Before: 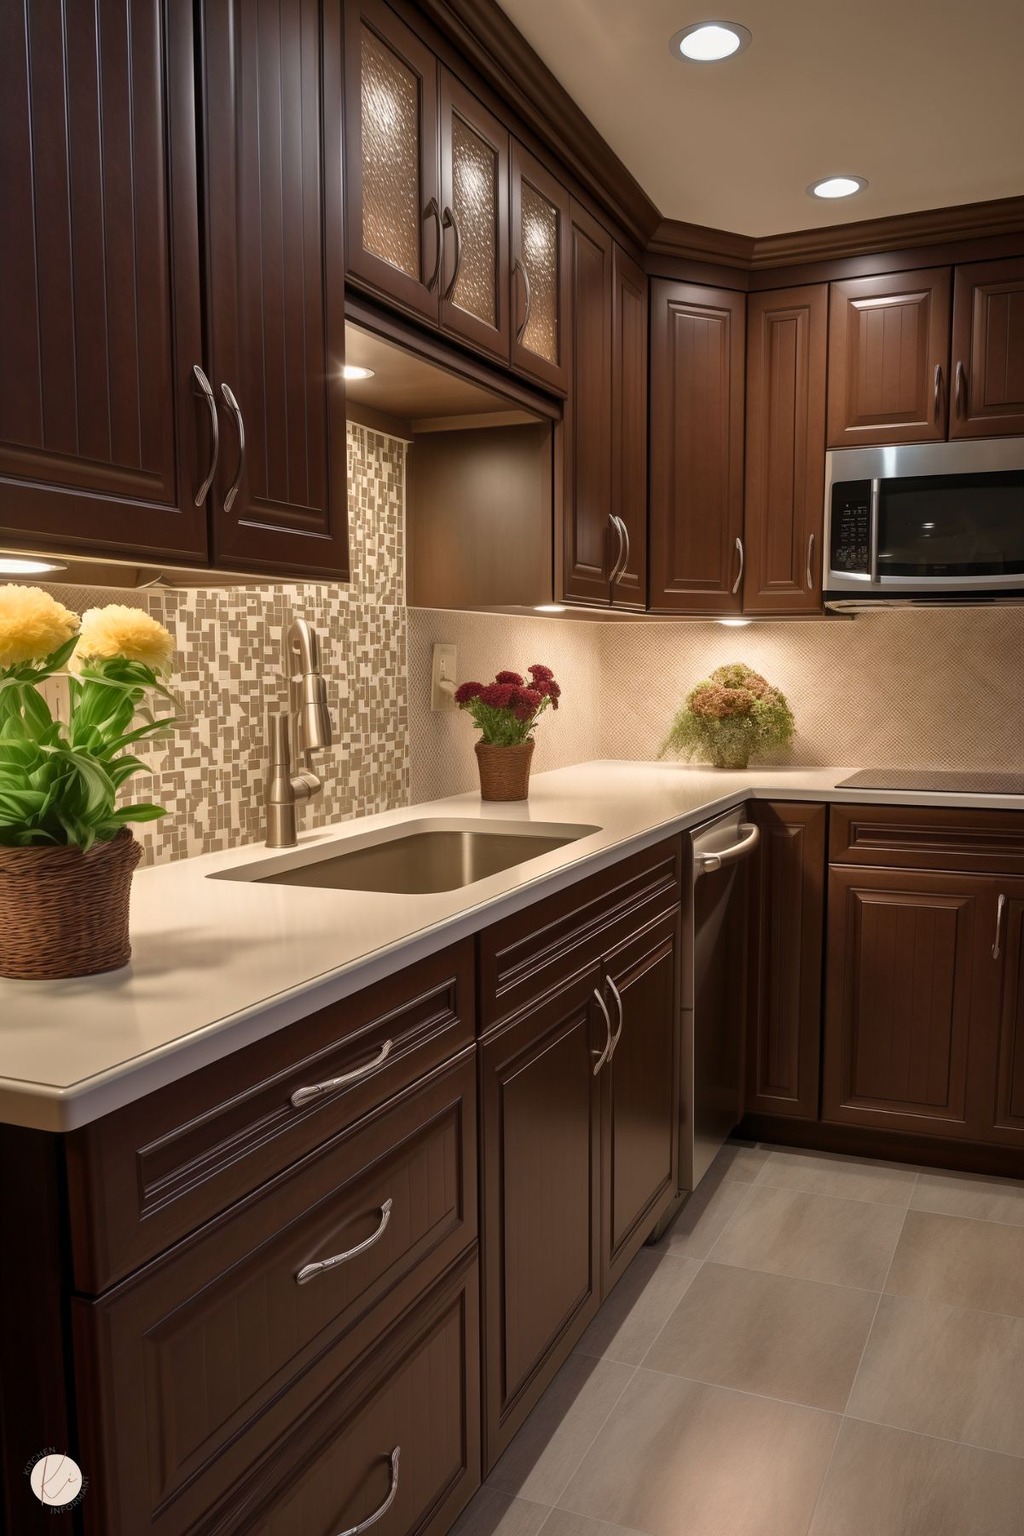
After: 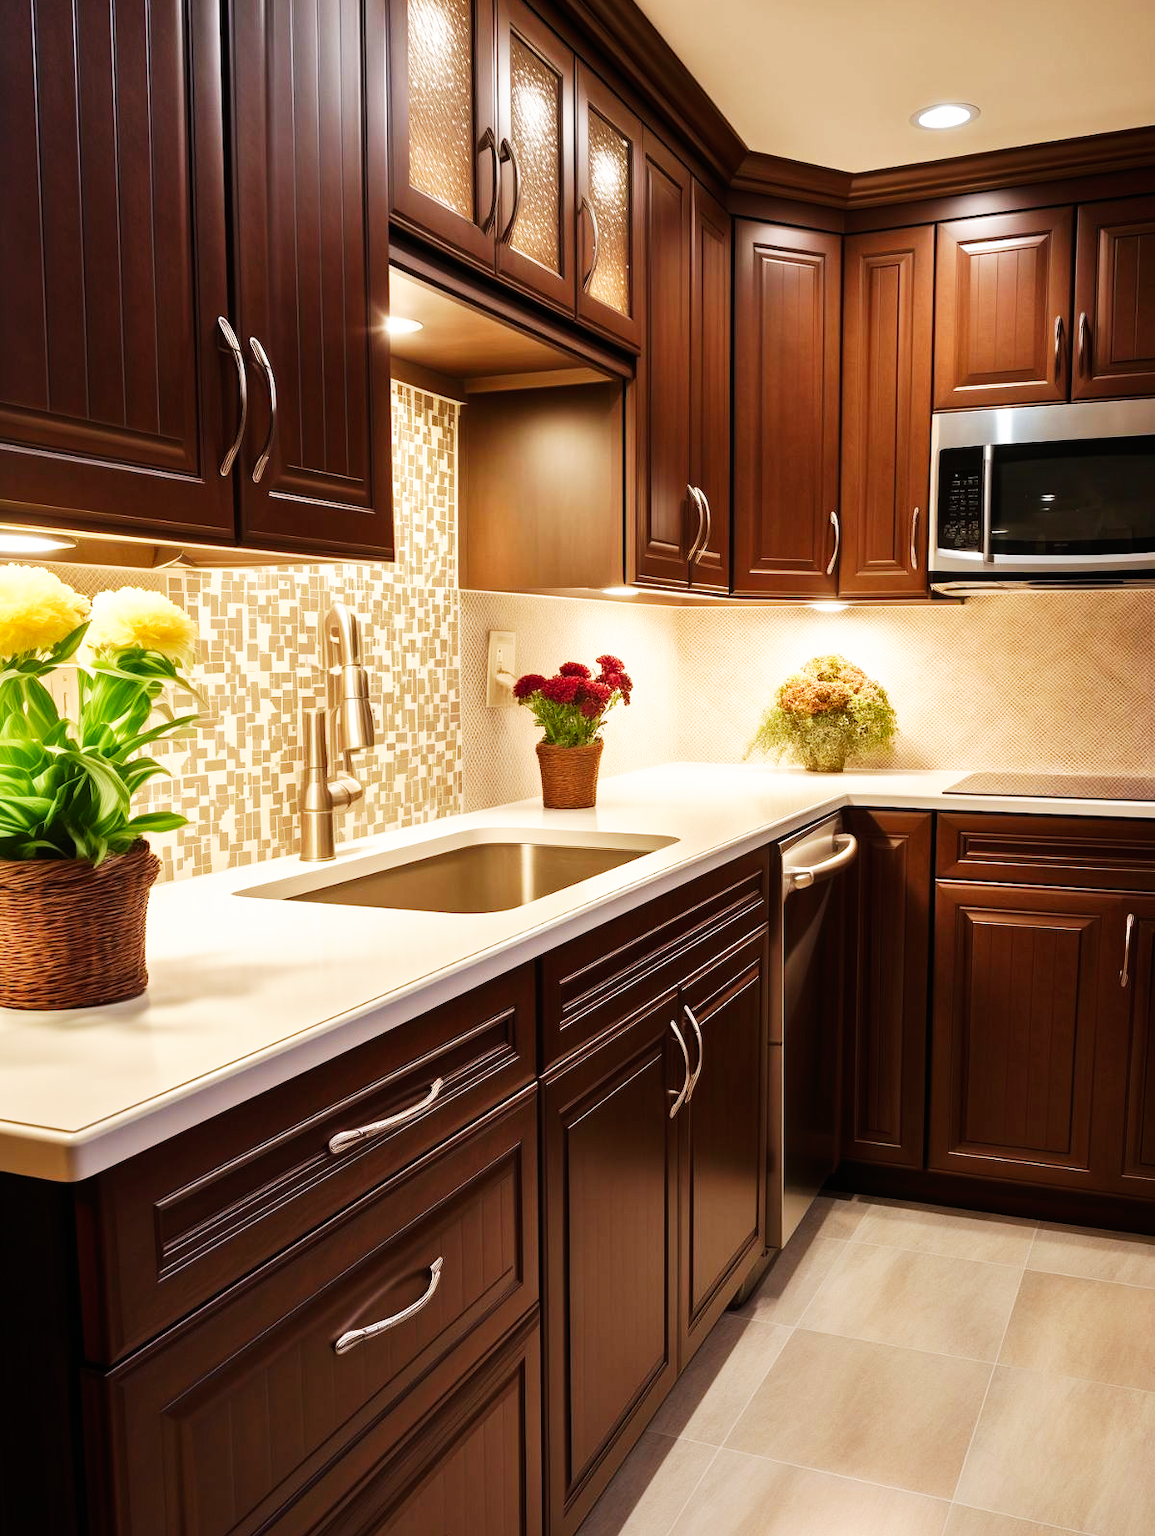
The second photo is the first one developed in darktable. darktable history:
crop and rotate: top 5.518%, bottom 5.826%
base curve: curves: ch0 [(0, 0) (0.007, 0.004) (0.027, 0.03) (0.046, 0.07) (0.207, 0.54) (0.442, 0.872) (0.673, 0.972) (1, 1)], preserve colors none
